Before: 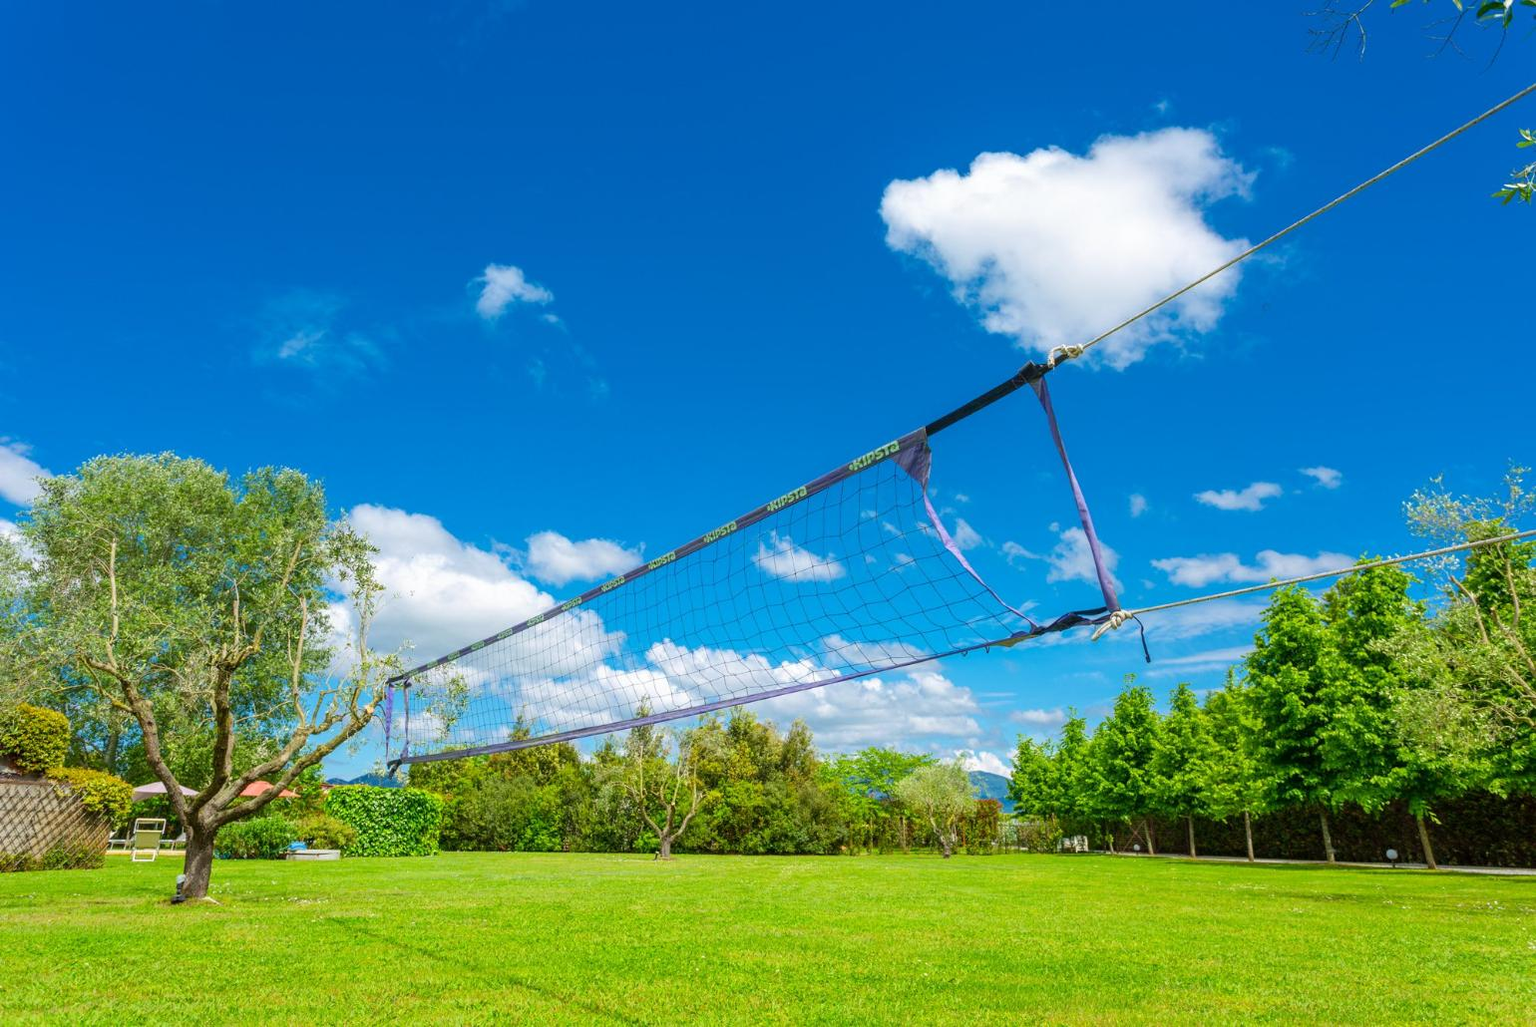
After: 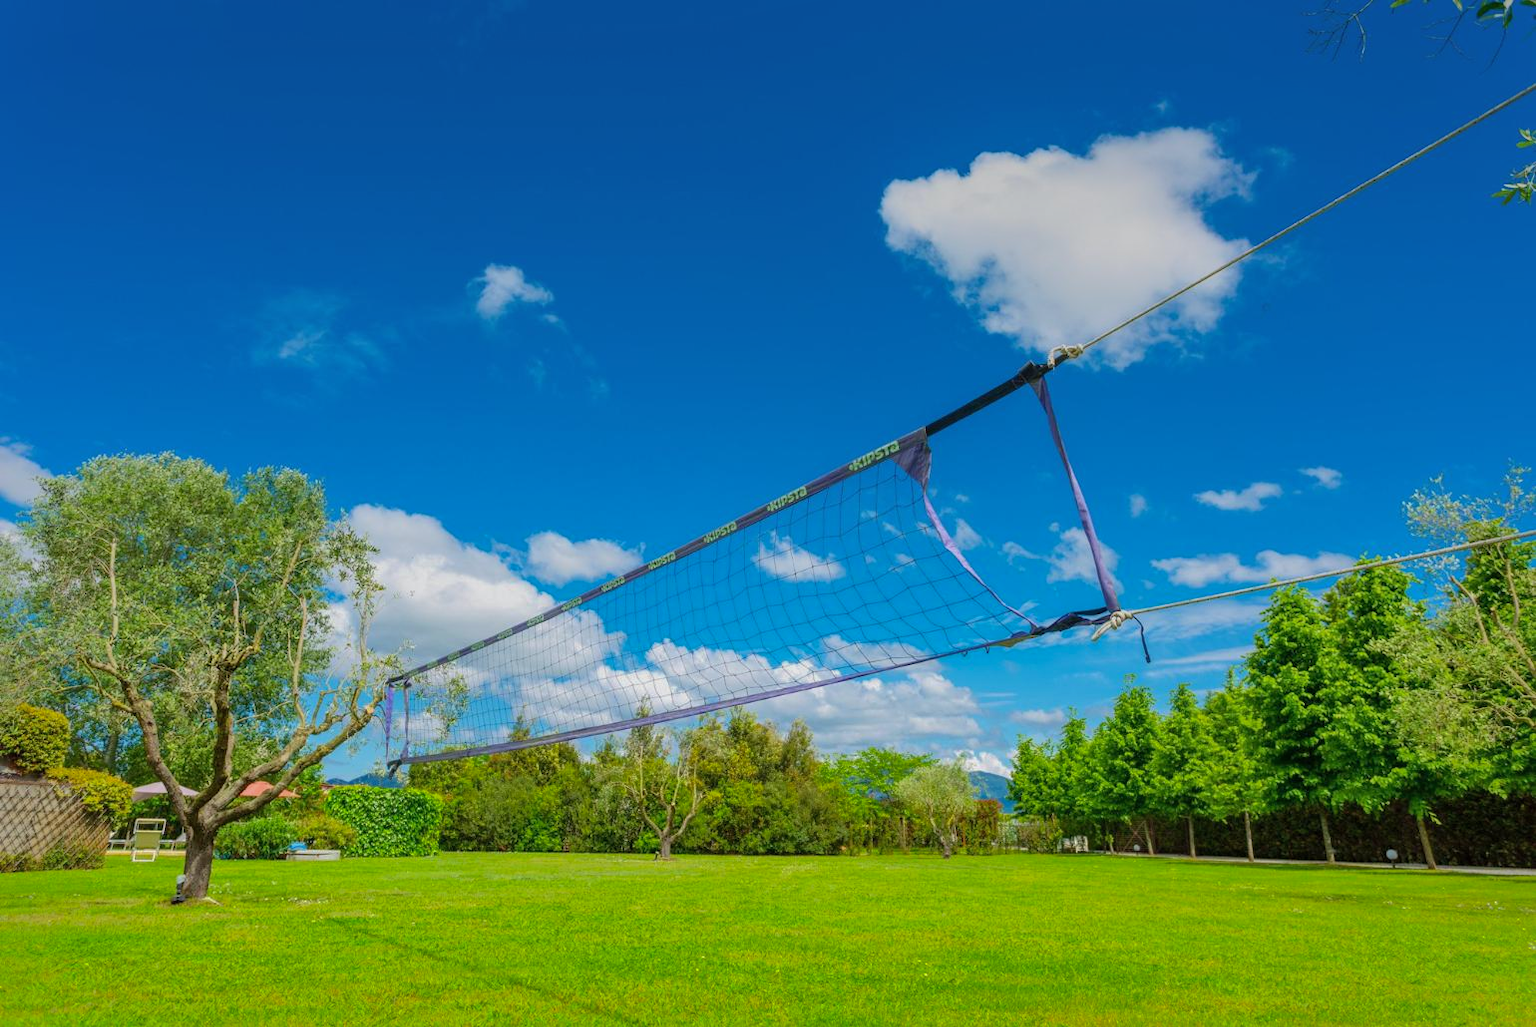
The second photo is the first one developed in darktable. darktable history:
shadows and highlights: shadows 25, highlights -70
graduated density: on, module defaults
